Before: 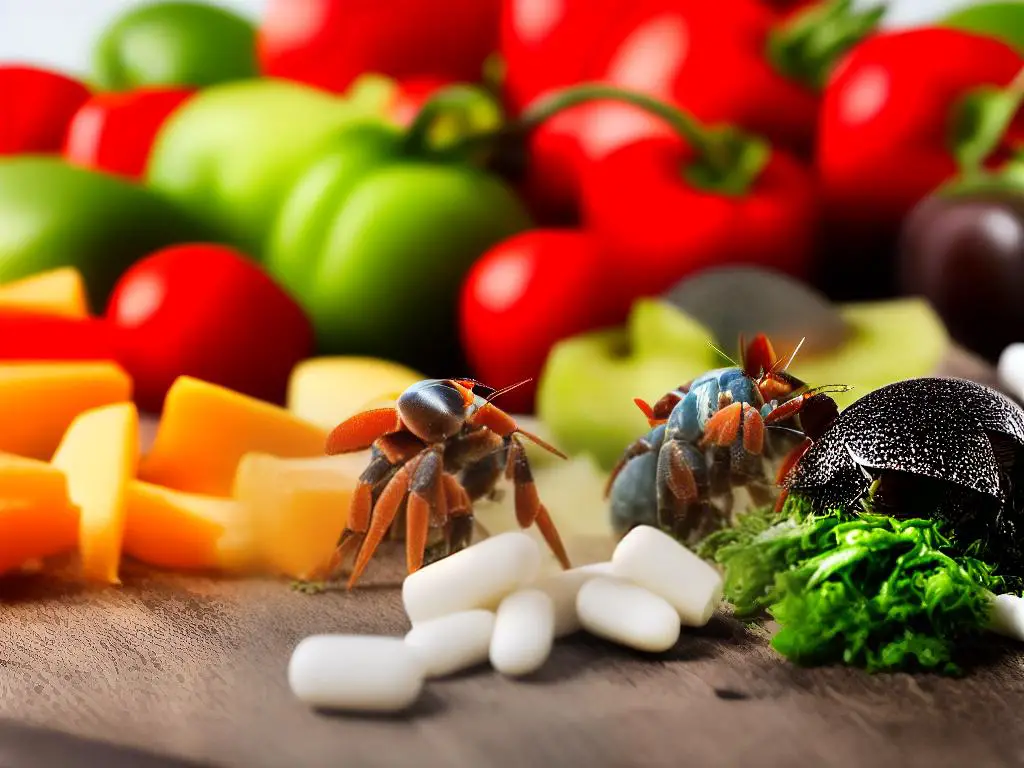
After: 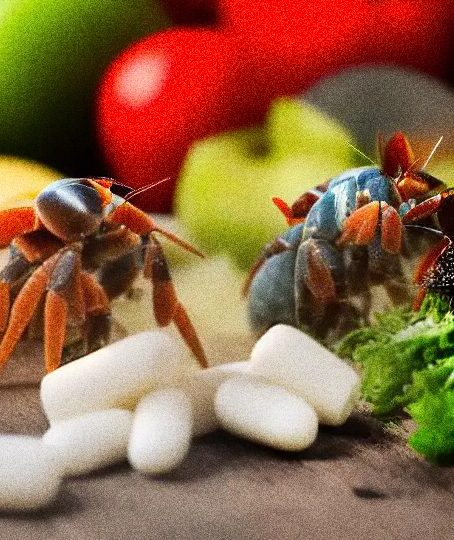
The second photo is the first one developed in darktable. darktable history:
crop: left 35.432%, top 26.233%, right 20.145%, bottom 3.432%
grain: coarseness 10.62 ISO, strength 55.56%
